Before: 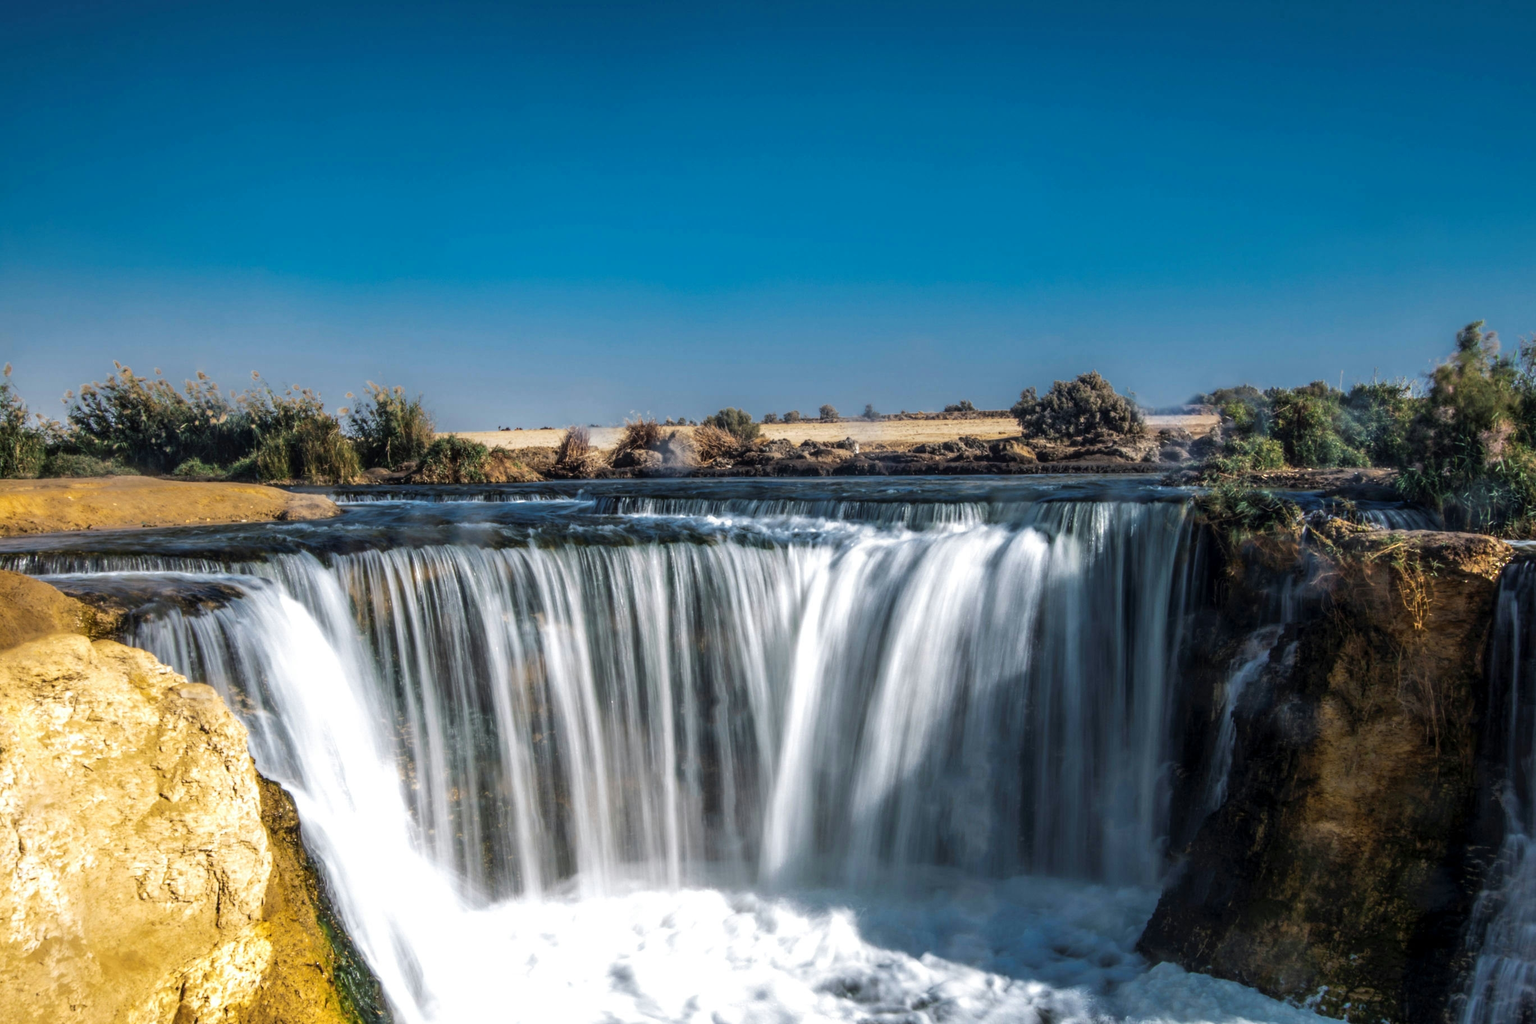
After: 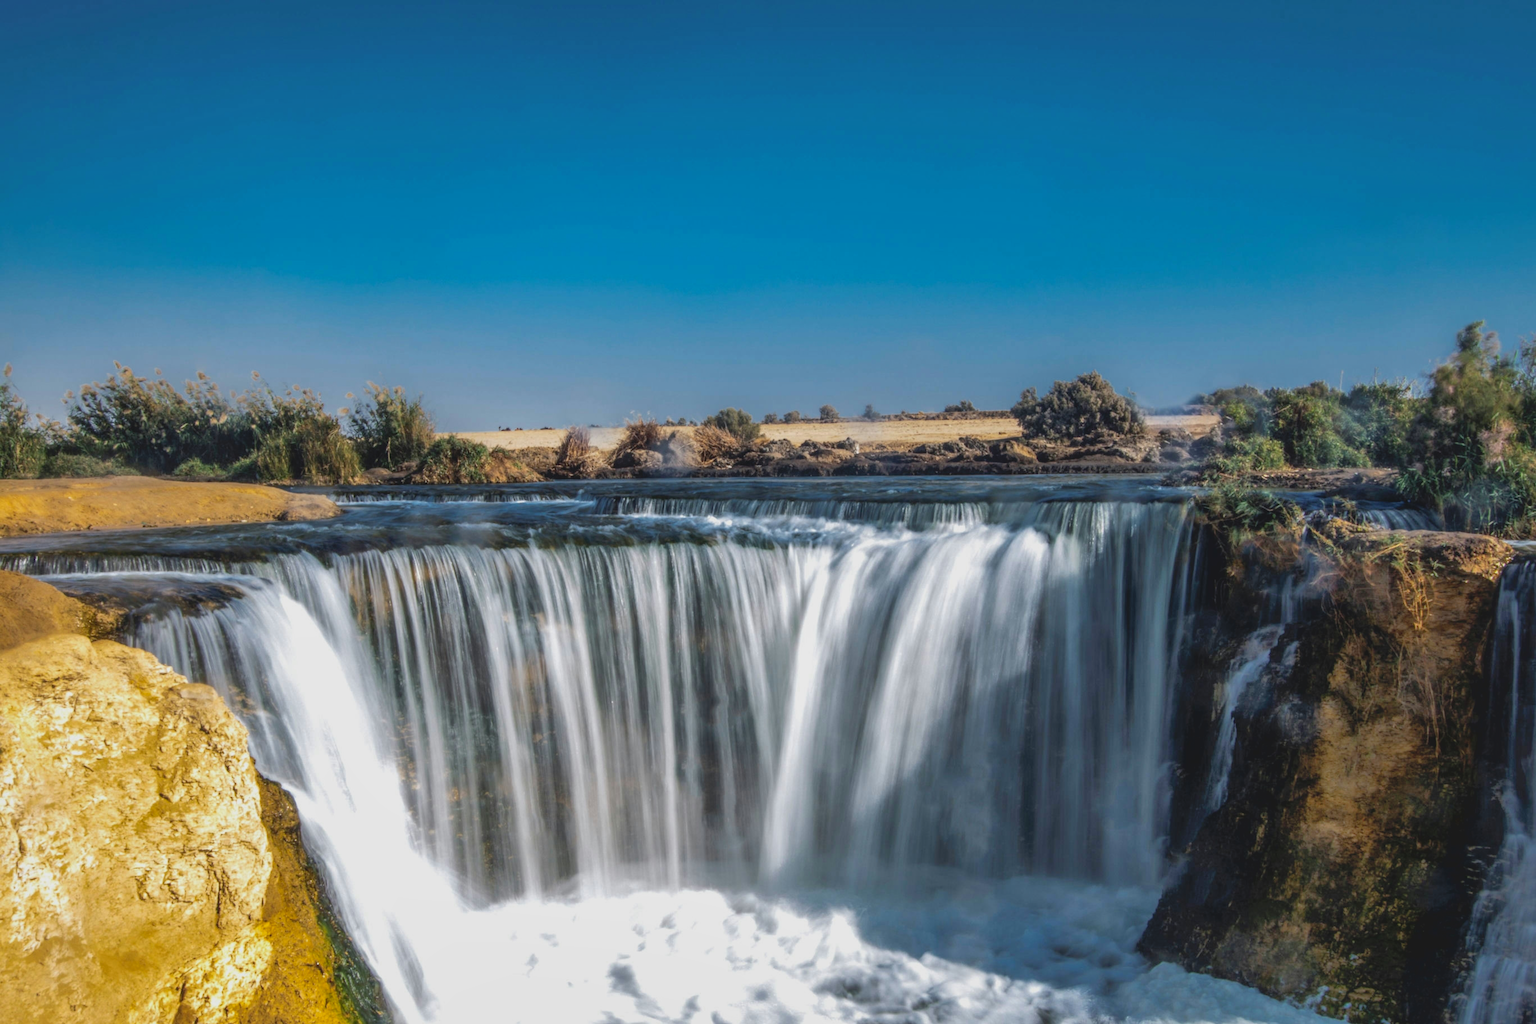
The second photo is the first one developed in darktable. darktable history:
exposure: black level correction 0.002, compensate highlight preservation false
shadows and highlights: on, module defaults
contrast brightness saturation: contrast -0.117
